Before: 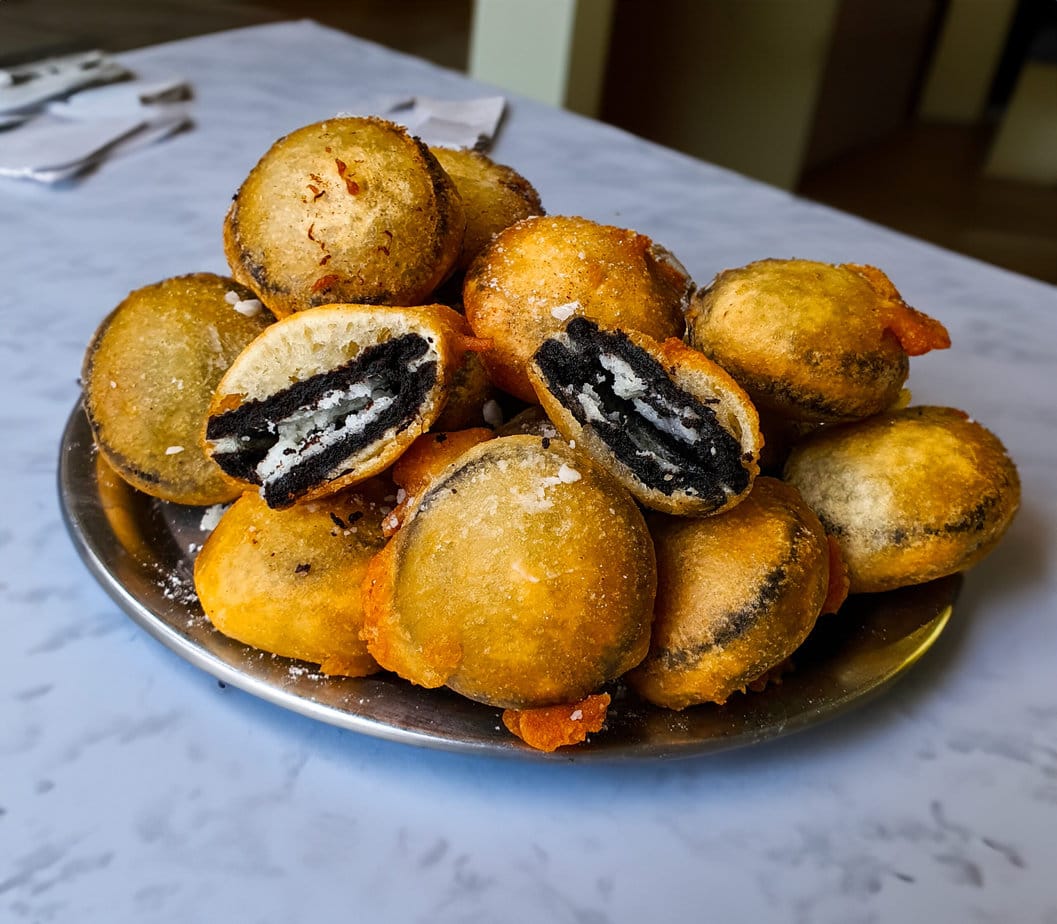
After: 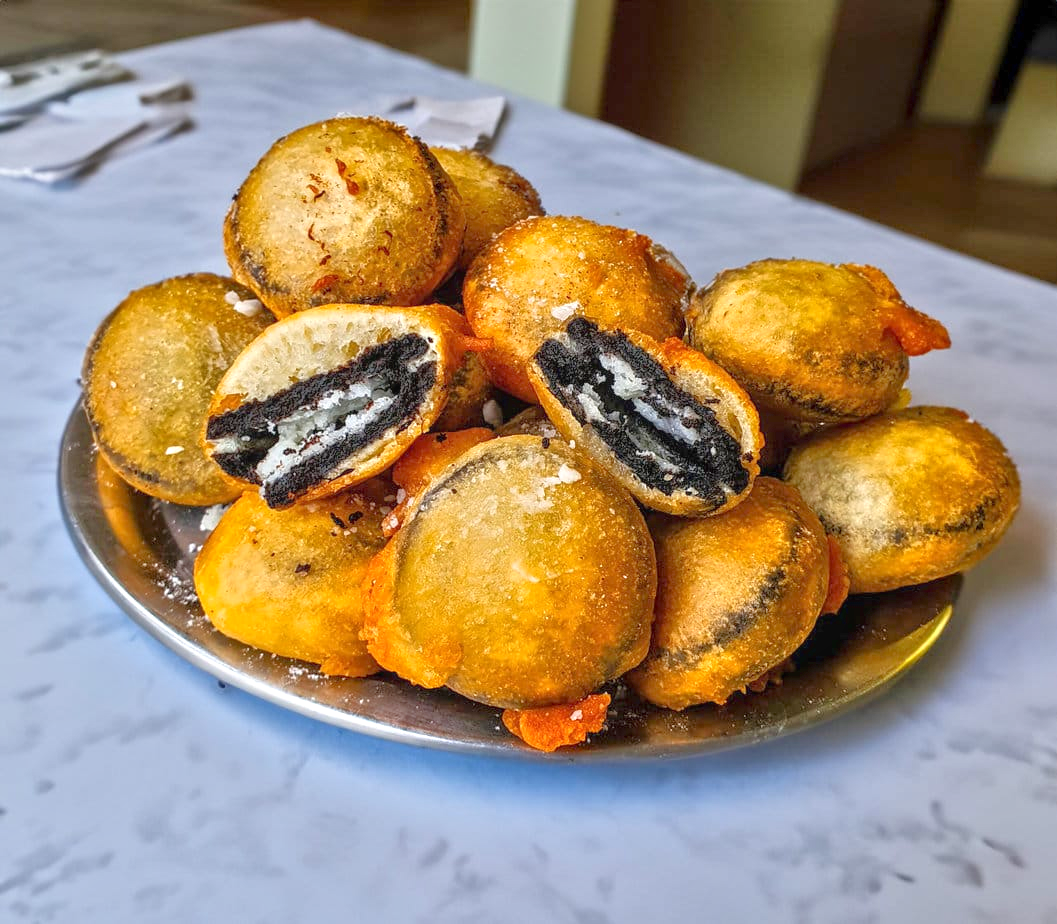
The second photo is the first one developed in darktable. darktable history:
tone equalizer: -8 EV 2 EV, -7 EV 2 EV, -6 EV 2 EV, -5 EV 2 EV, -4 EV 2 EV, -3 EV 1.5 EV, -2 EV 1 EV, -1 EV 0.5 EV
local contrast: detail 110%
